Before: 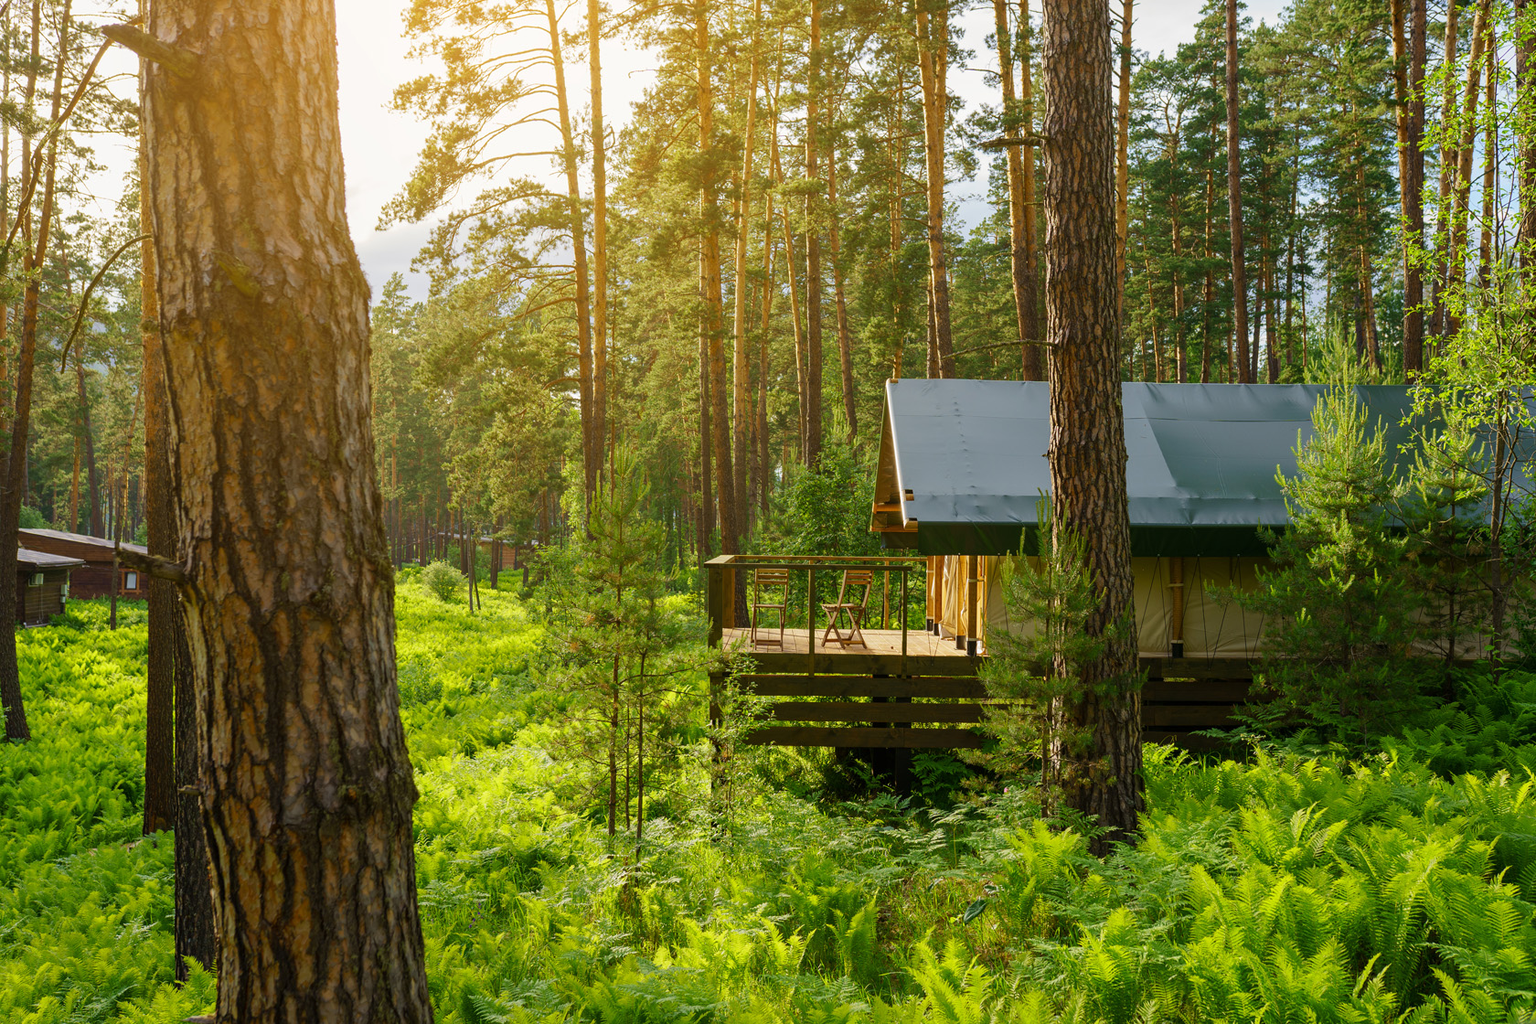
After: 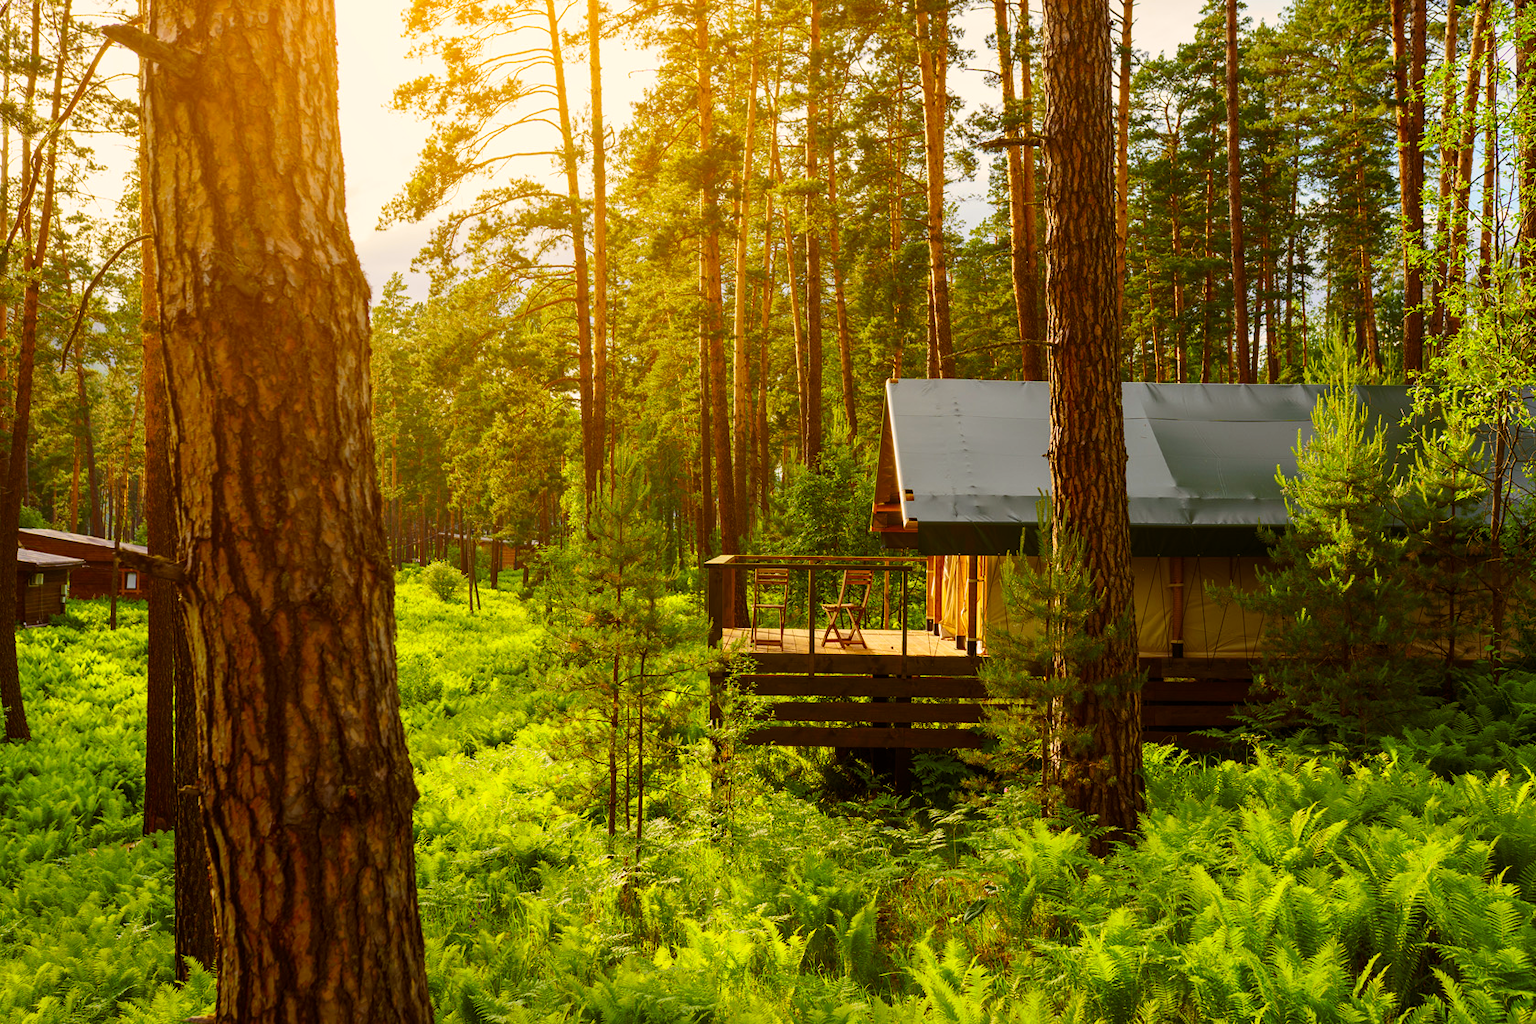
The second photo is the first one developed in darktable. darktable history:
color balance: mode lift, gamma, gain (sRGB)
color balance rgb: shadows lift › chroma 4.41%, shadows lift › hue 27°, power › chroma 2.5%, power › hue 70°, highlights gain › chroma 1%, highlights gain › hue 27°, saturation formula JzAzBz (2021)
contrast brightness saturation: contrast 0.16, saturation 0.32
